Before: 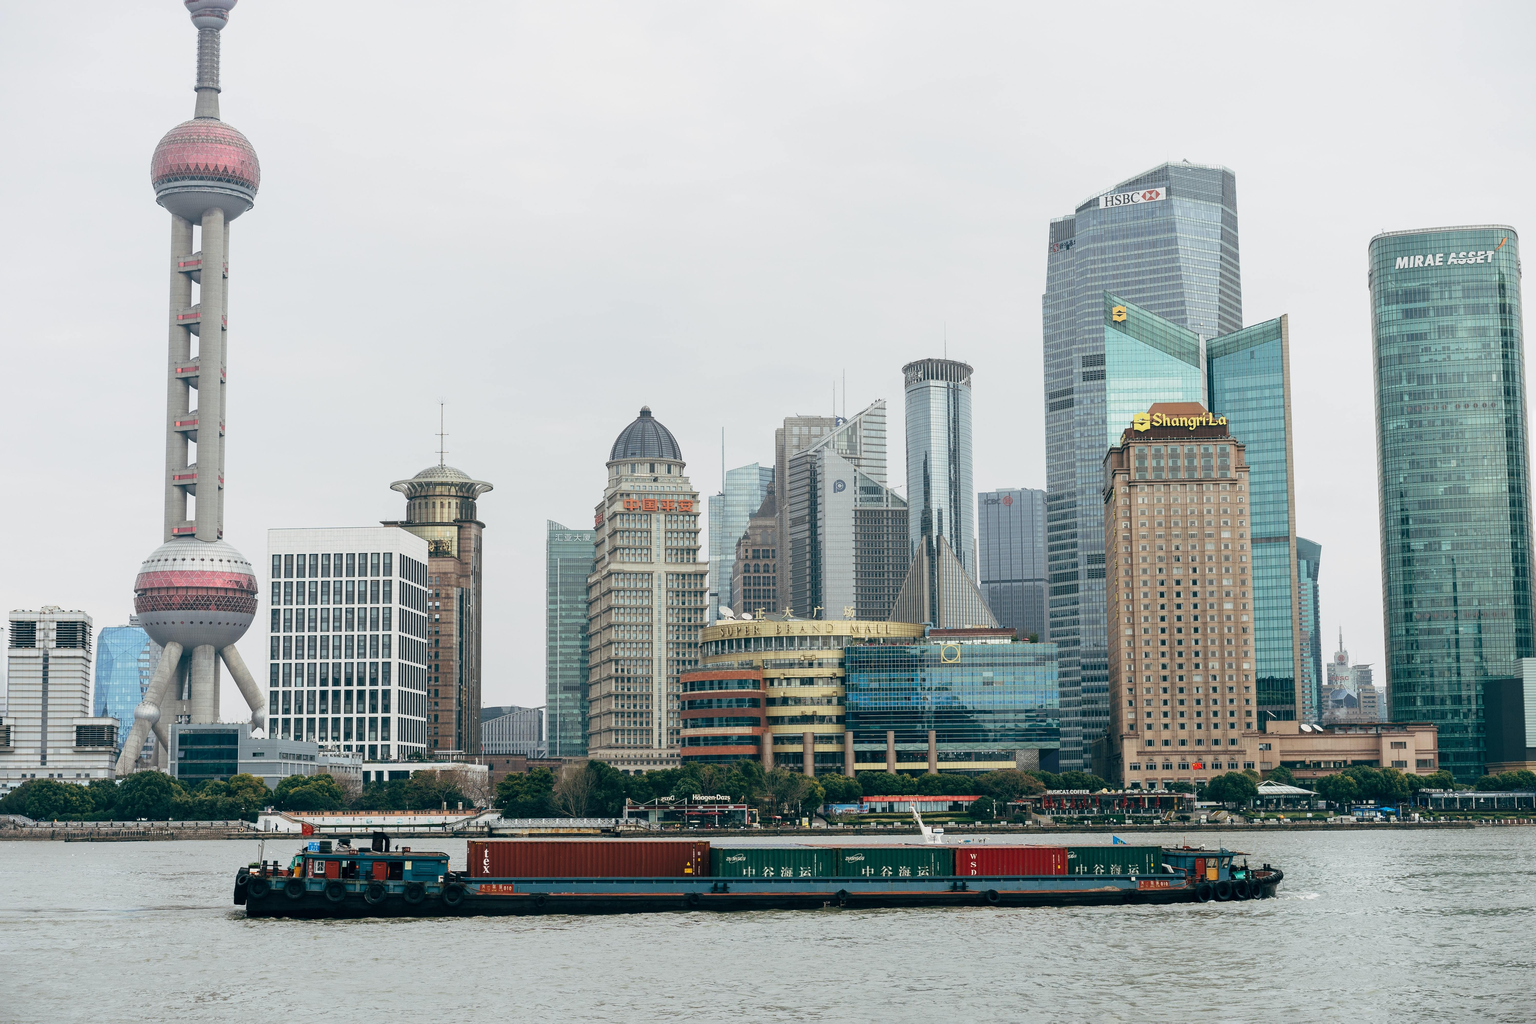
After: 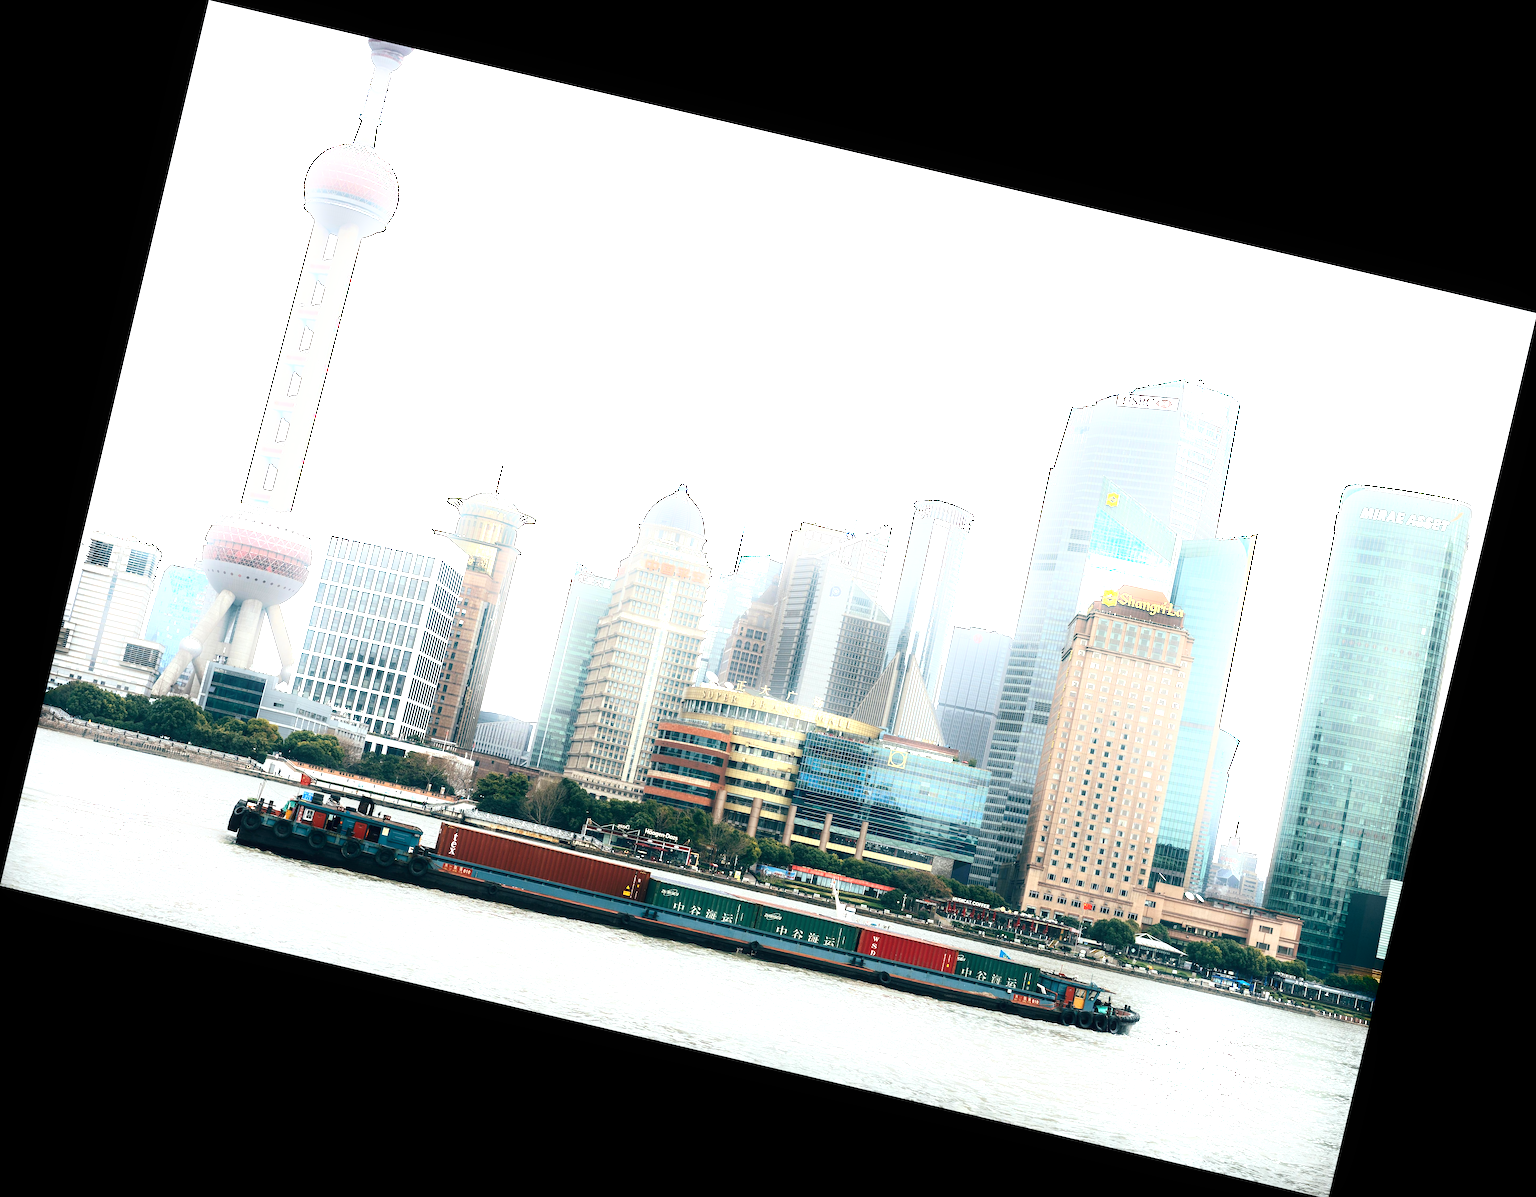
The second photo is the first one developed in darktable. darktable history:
shadows and highlights: shadows -90, highlights 90, soften with gaussian
rotate and perspective: rotation 13.27°, automatic cropping off
exposure: black level correction 0, exposure 1 EV, compensate exposure bias true, compensate highlight preservation false
